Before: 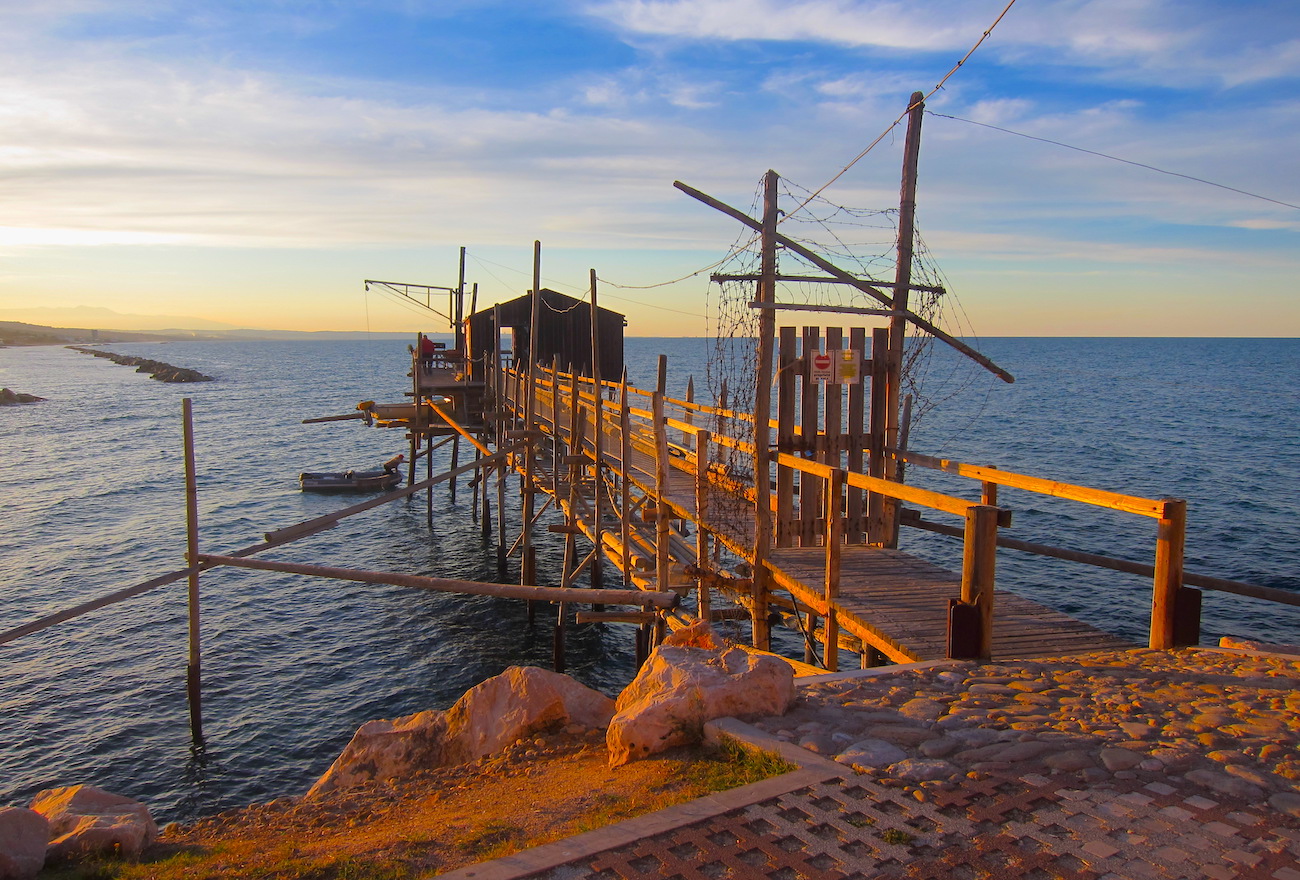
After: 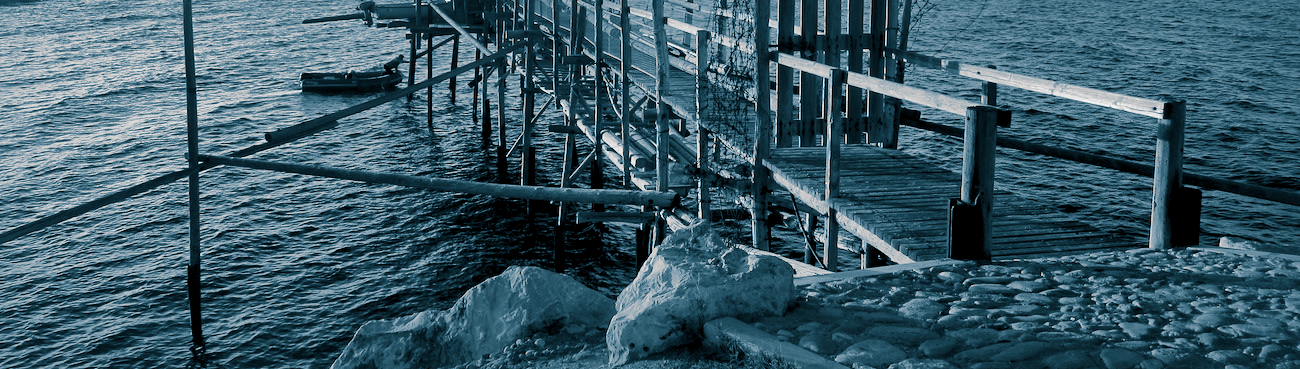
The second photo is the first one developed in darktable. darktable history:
monochrome: on, module defaults
local contrast: mode bilateral grid, contrast 44, coarseness 69, detail 214%, midtone range 0.2
split-toning: shadows › hue 212.4°, balance -70
crop: top 45.551%, bottom 12.262%
